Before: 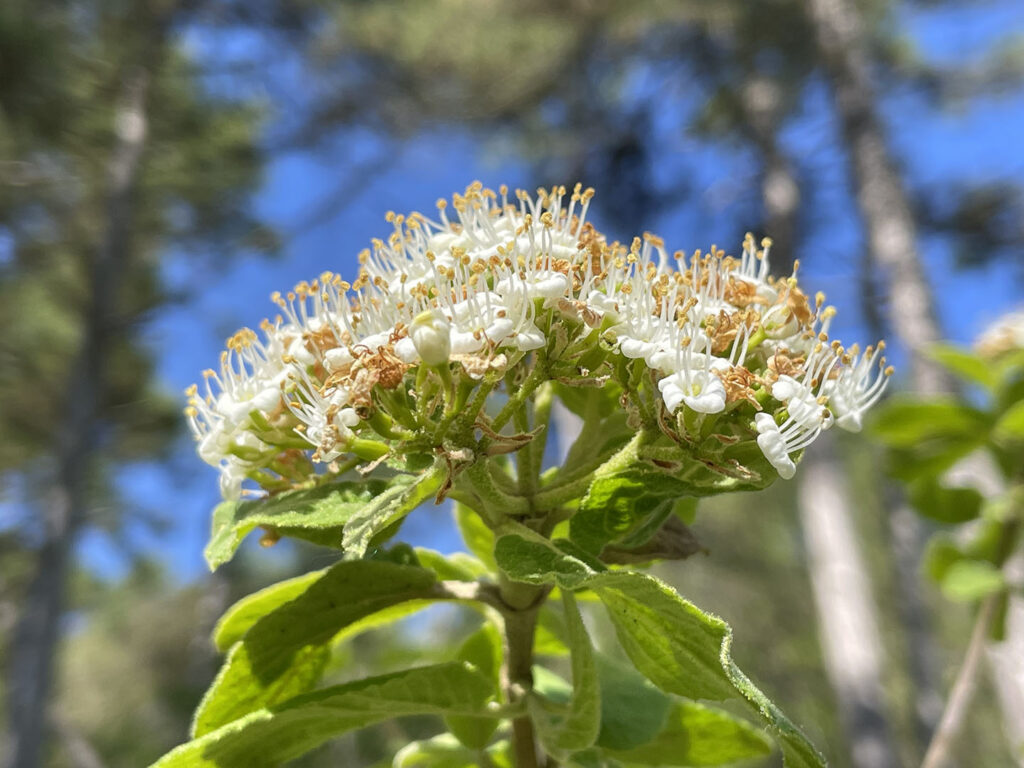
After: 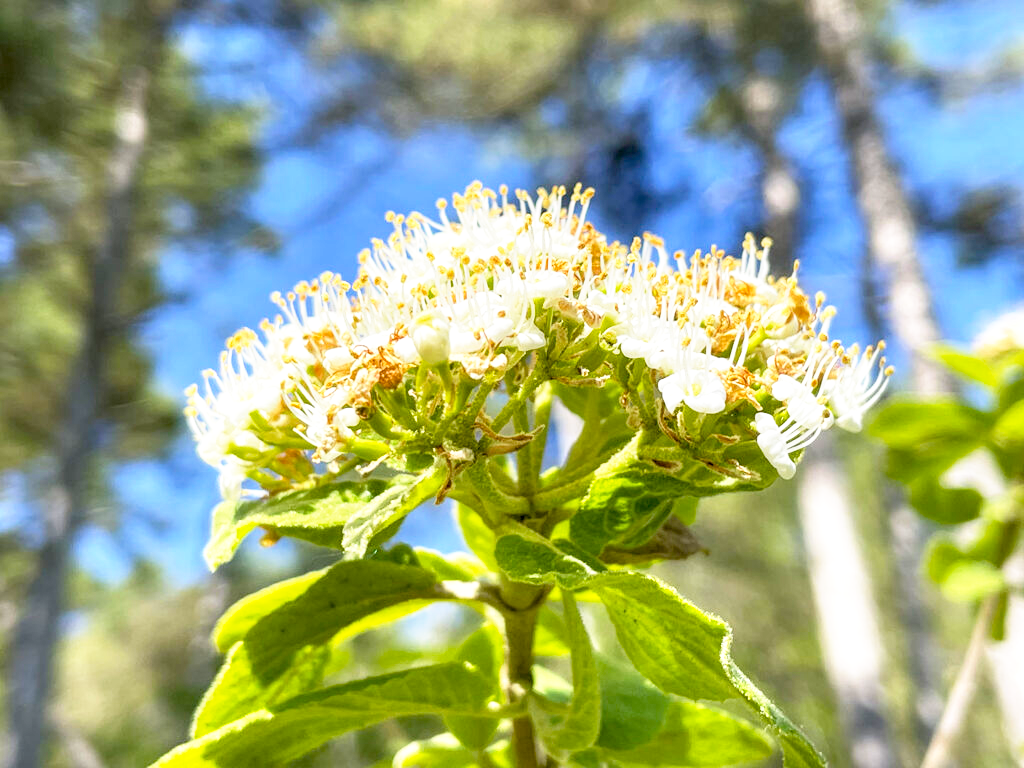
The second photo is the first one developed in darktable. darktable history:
tone equalizer: edges refinement/feathering 500, mask exposure compensation -1.57 EV, preserve details no
color balance rgb: global offset › luminance -0.841%, perceptual saturation grading › global saturation 9.643%, perceptual brilliance grading › global brilliance 9.861%, perceptual brilliance grading › shadows 14.817%, global vibrance 14.64%
local contrast: detail 113%
base curve: curves: ch0 [(0, 0) (0.557, 0.834) (1, 1)], preserve colors none
